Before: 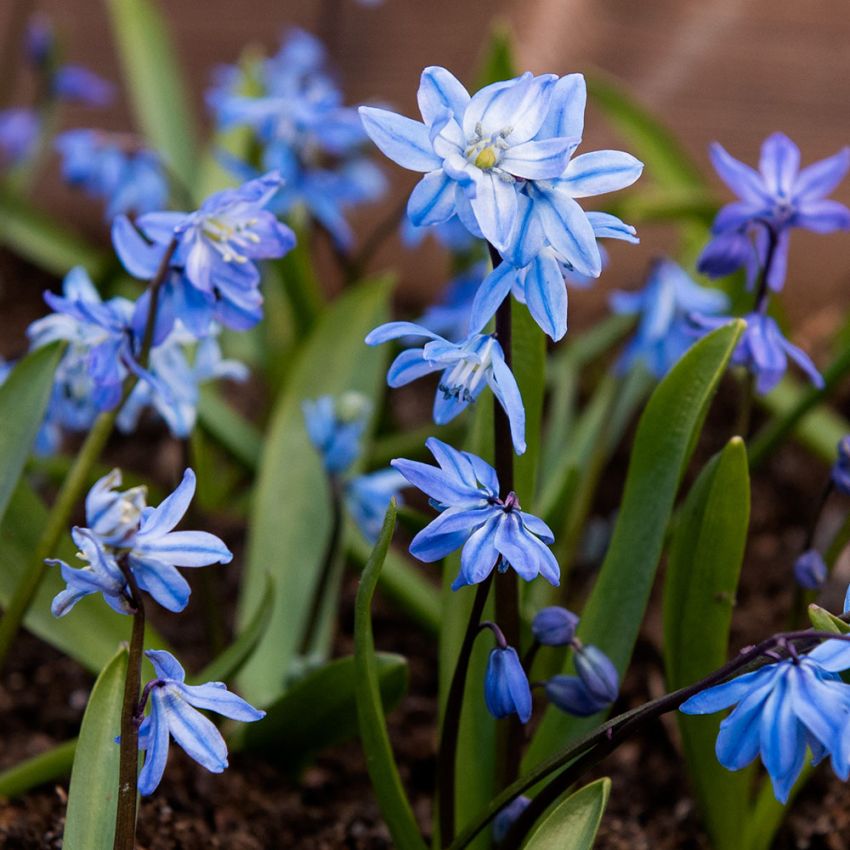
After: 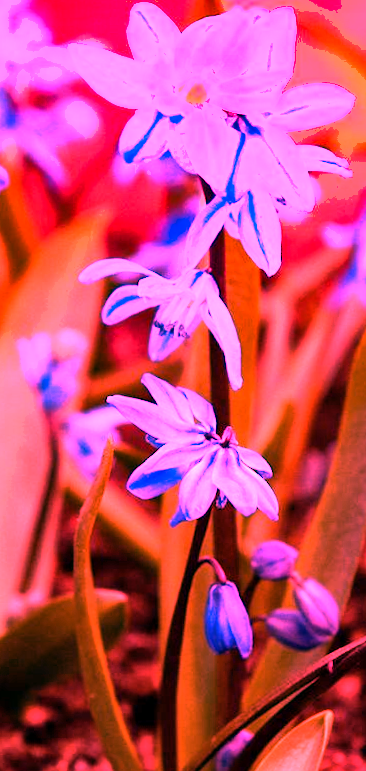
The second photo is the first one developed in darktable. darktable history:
crop: left 33.452%, top 6.025%, right 23.155%
white balance: red 4.26, blue 1.802
rotate and perspective: rotation -1°, crop left 0.011, crop right 0.989, crop top 0.025, crop bottom 0.975
shadows and highlights: shadows 52.34, highlights -28.23, soften with gaussian
